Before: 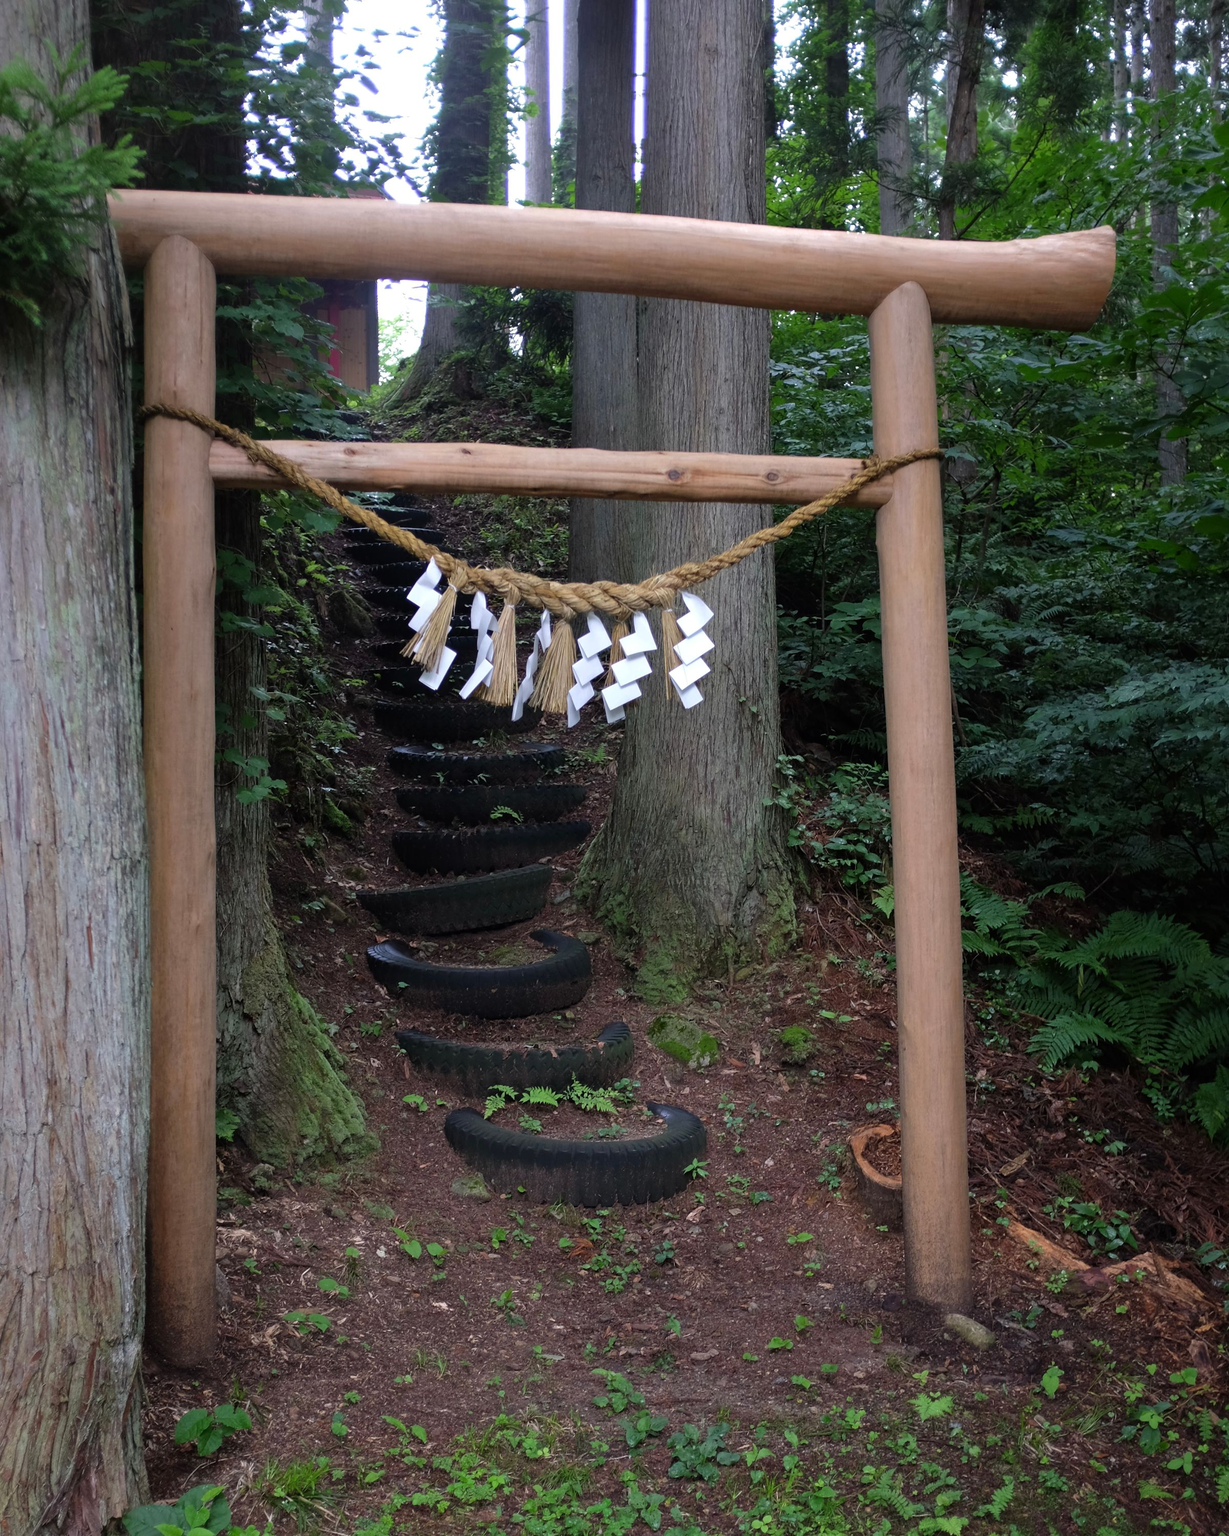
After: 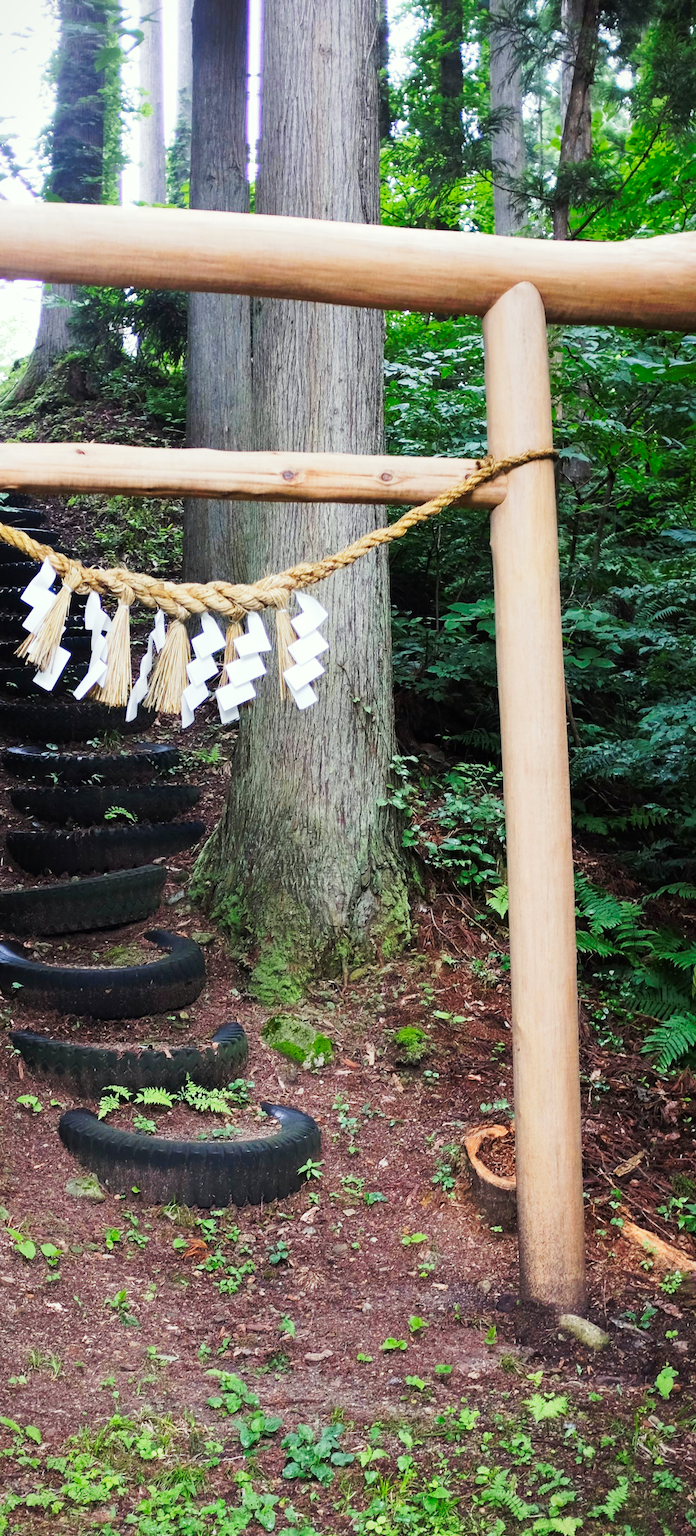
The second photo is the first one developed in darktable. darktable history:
color correction: highlights a* -2.55, highlights b* 2.54
crop: left 31.447%, top 0.004%, right 11.925%
tone curve: curves: ch0 [(0, 0) (0.003, 0.004) (0.011, 0.015) (0.025, 0.034) (0.044, 0.061) (0.069, 0.095) (0.1, 0.137) (0.136, 0.187) (0.177, 0.244) (0.224, 0.308) (0.277, 0.415) (0.335, 0.532) (0.399, 0.642) (0.468, 0.747) (0.543, 0.829) (0.623, 0.886) (0.709, 0.924) (0.801, 0.951) (0.898, 0.975) (1, 1)], preserve colors none
vignetting: fall-off start 97.02%, fall-off radius 100.81%, center (-0.033, -0.043), width/height ratio 0.614
